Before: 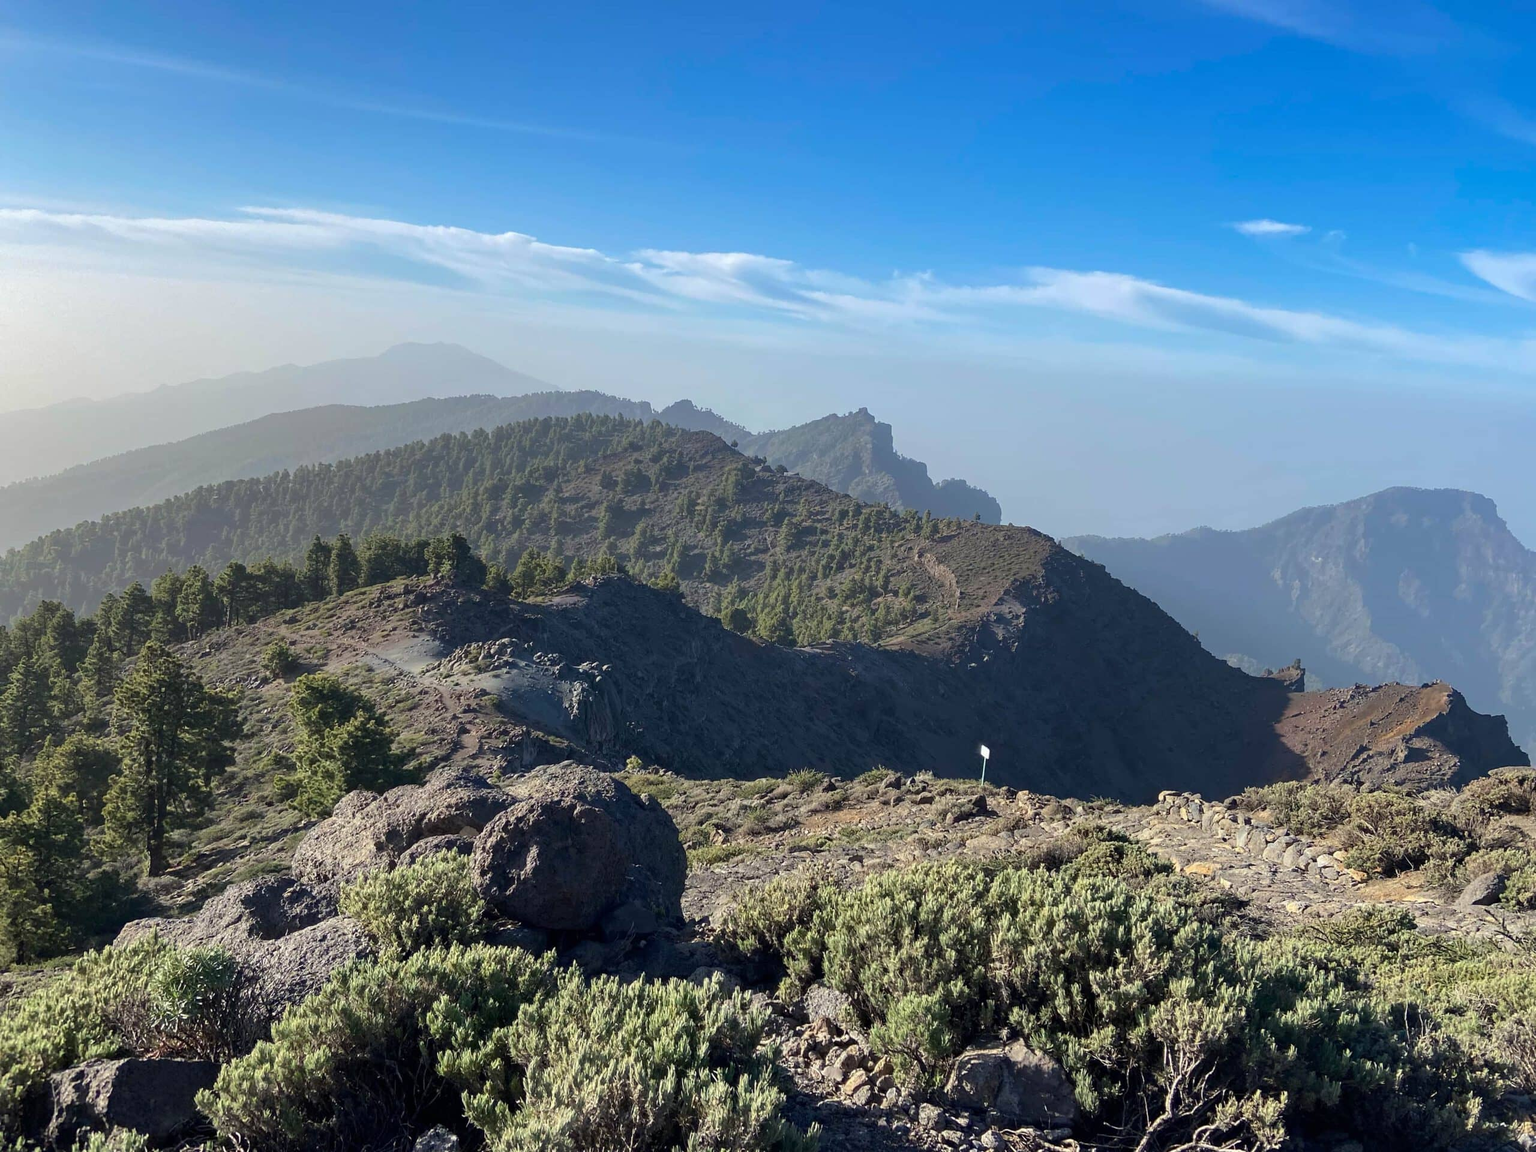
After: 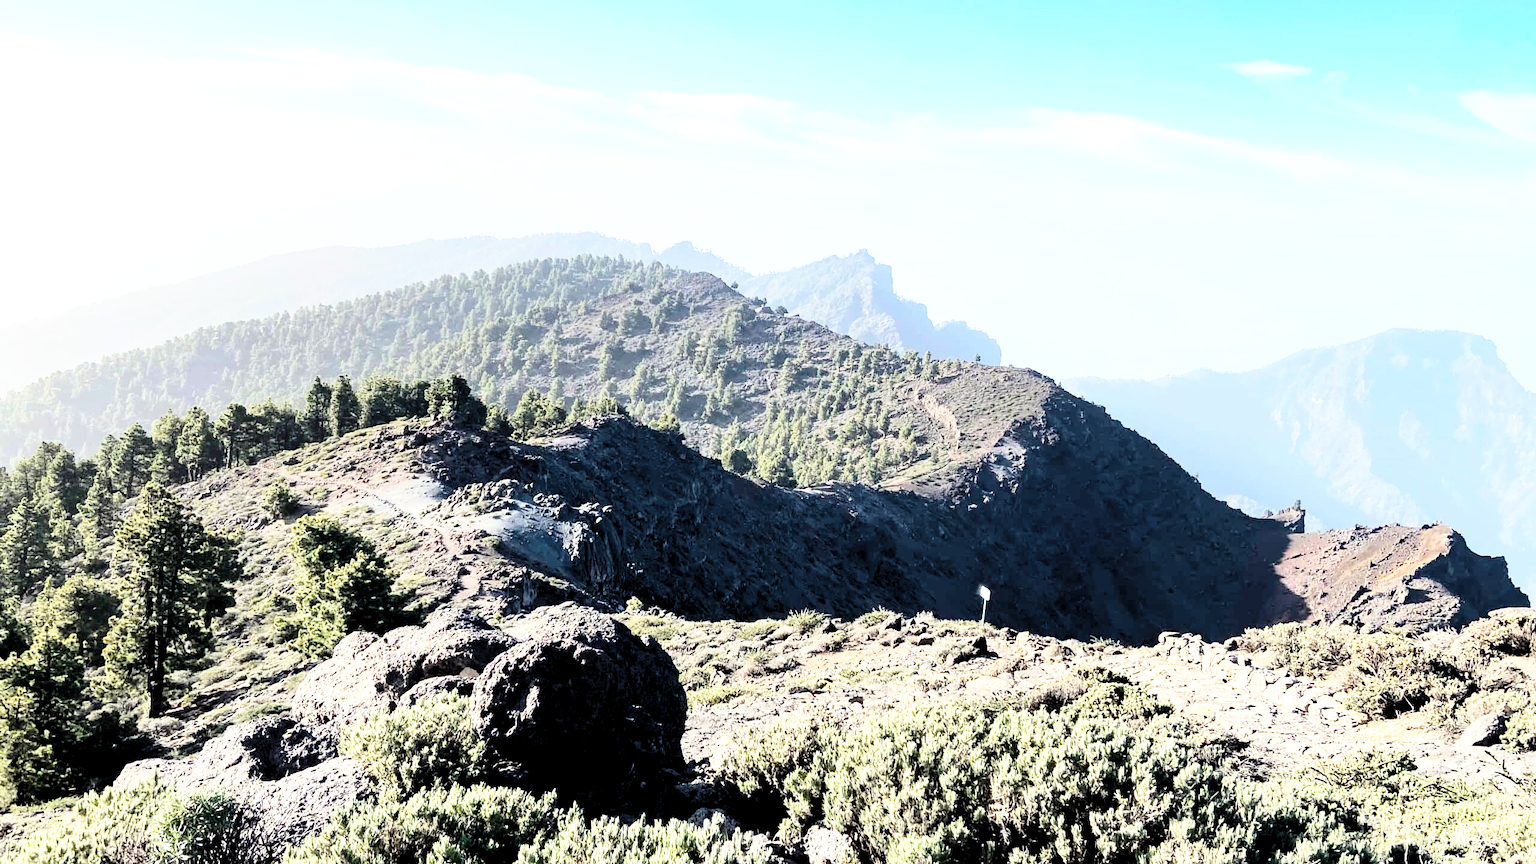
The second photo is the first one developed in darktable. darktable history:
color calibration: illuminant same as pipeline (D50), adaptation none (bypass)
crop: top 13.819%, bottom 11.169%
levels: levels [0.116, 0.574, 1]
exposure: black level correction 0, exposure 1.1 EV, compensate exposure bias true, compensate highlight preservation false
contrast brightness saturation: contrast 0.28
base curve: curves: ch0 [(0, 0) (0.028, 0.03) (0.121, 0.232) (0.46, 0.748) (0.859, 0.968) (1, 1)], preserve colors none
white balance: red 1, blue 1
